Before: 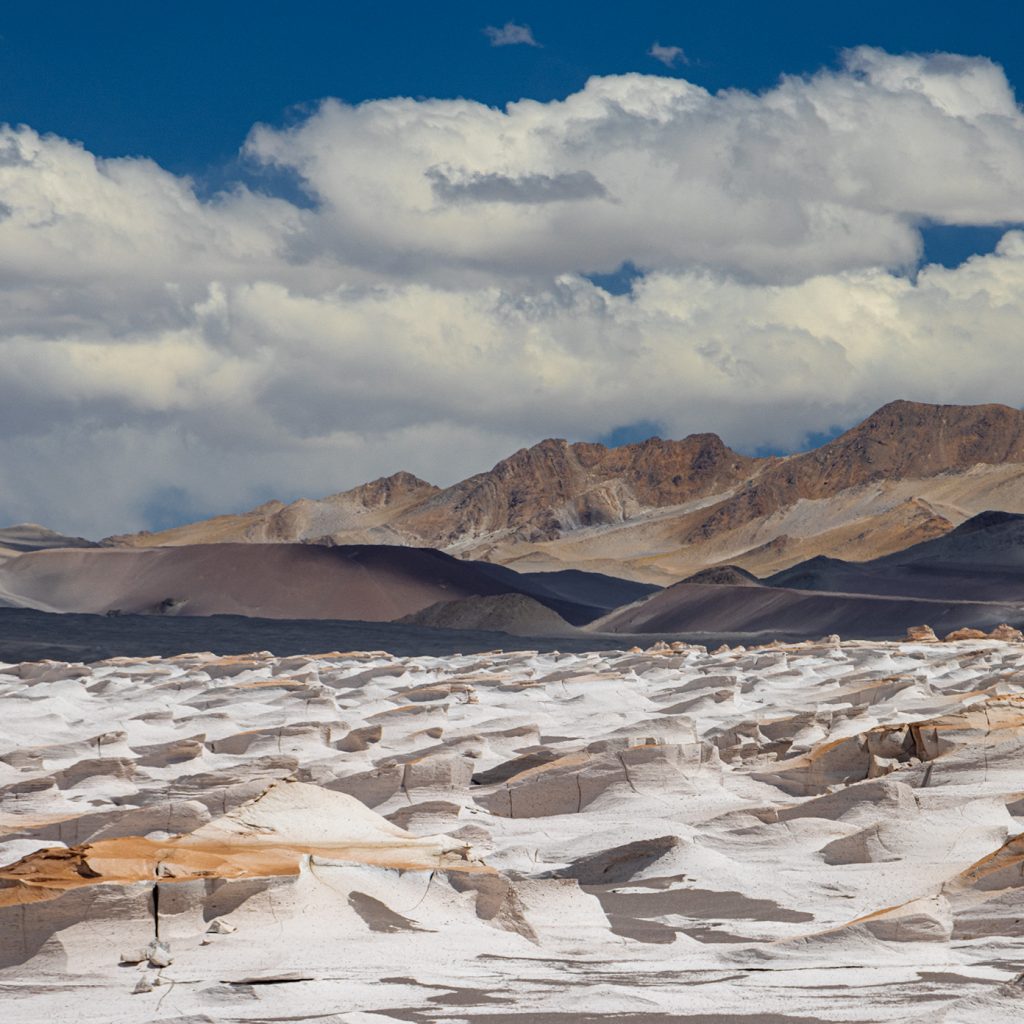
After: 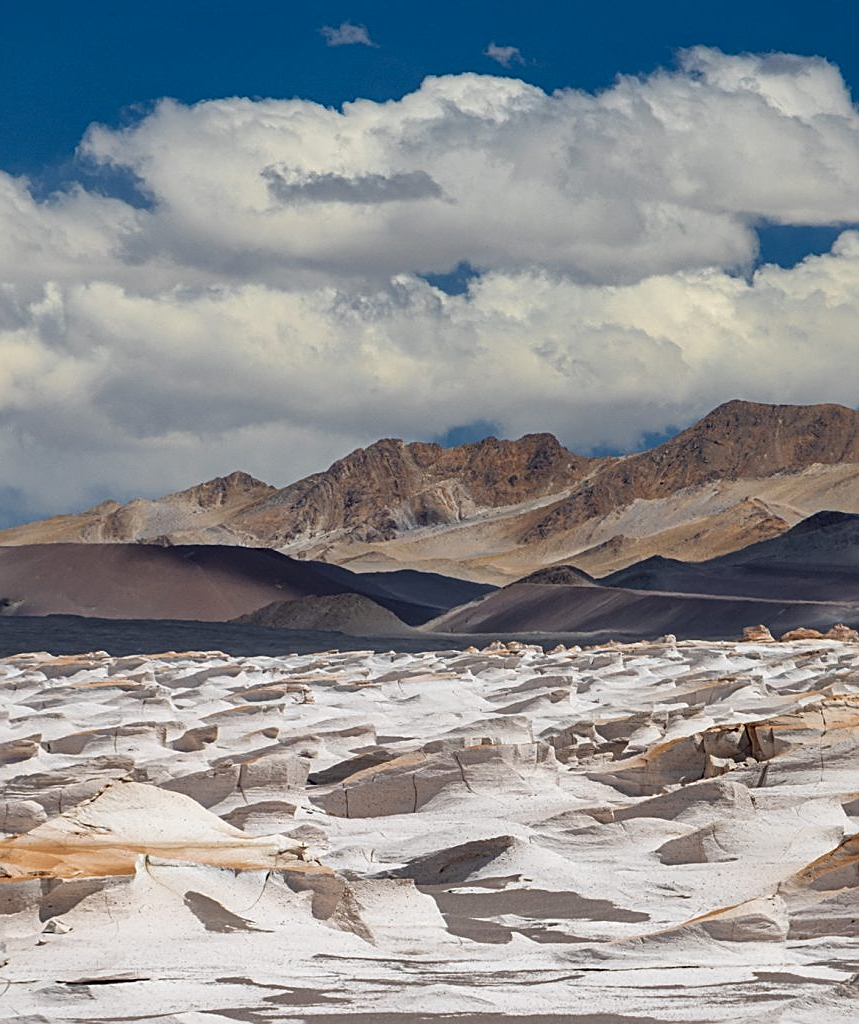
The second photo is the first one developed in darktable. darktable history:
local contrast: mode bilateral grid, contrast 20, coarseness 50, detail 119%, midtone range 0.2
sharpen: amount 0.549
crop: left 16.102%
